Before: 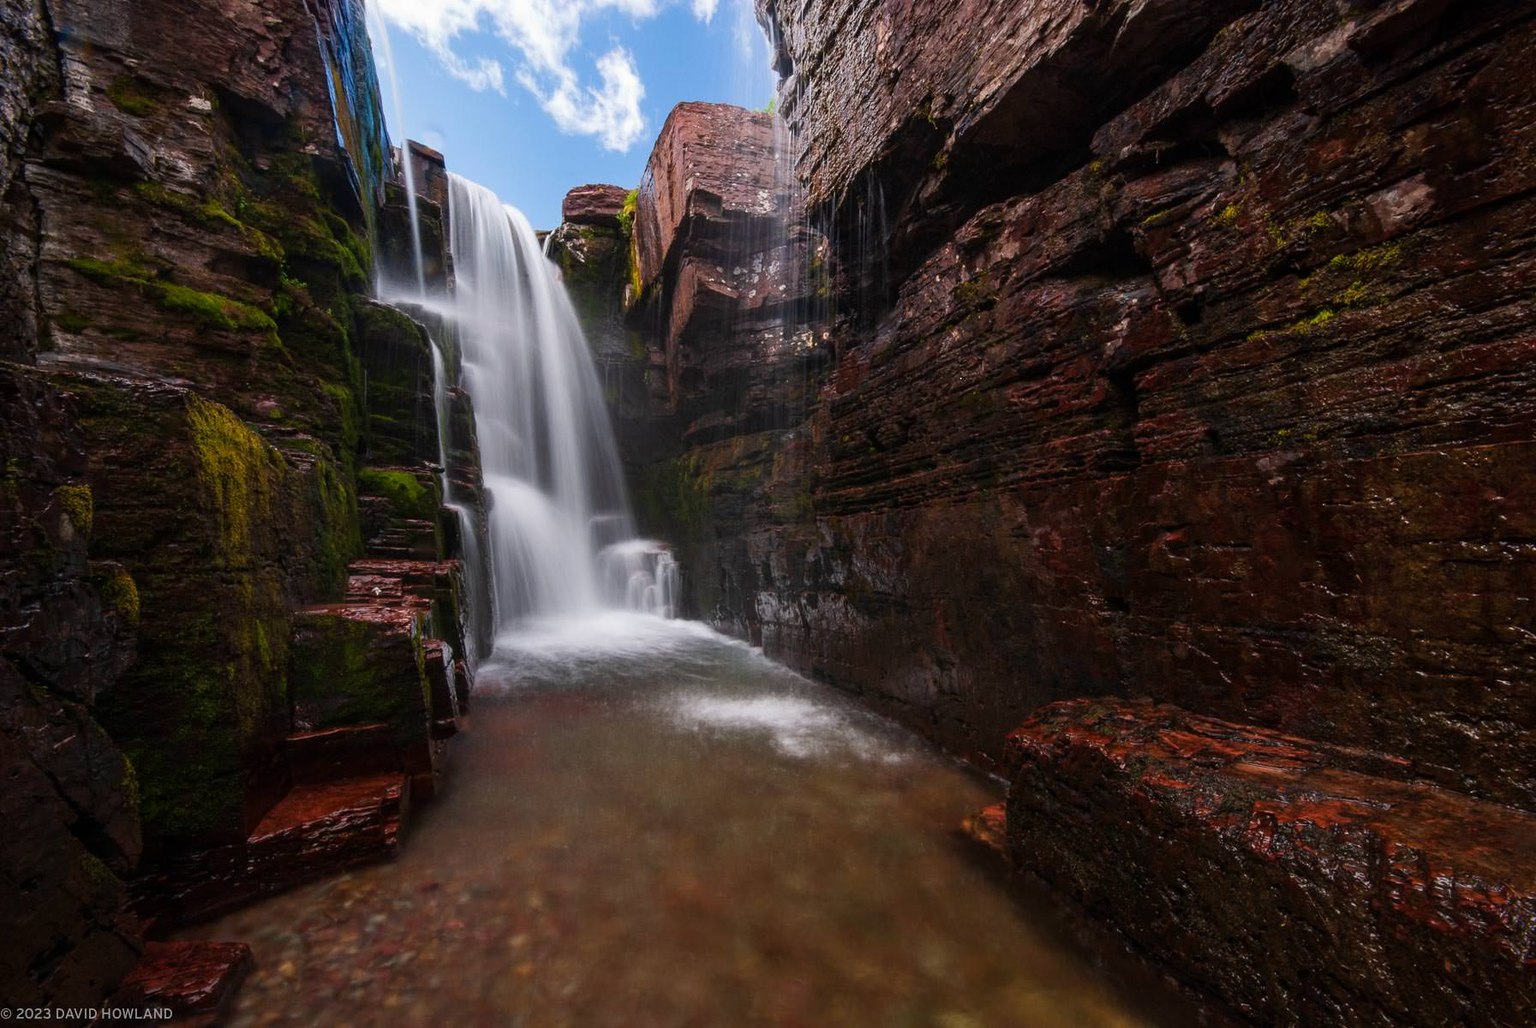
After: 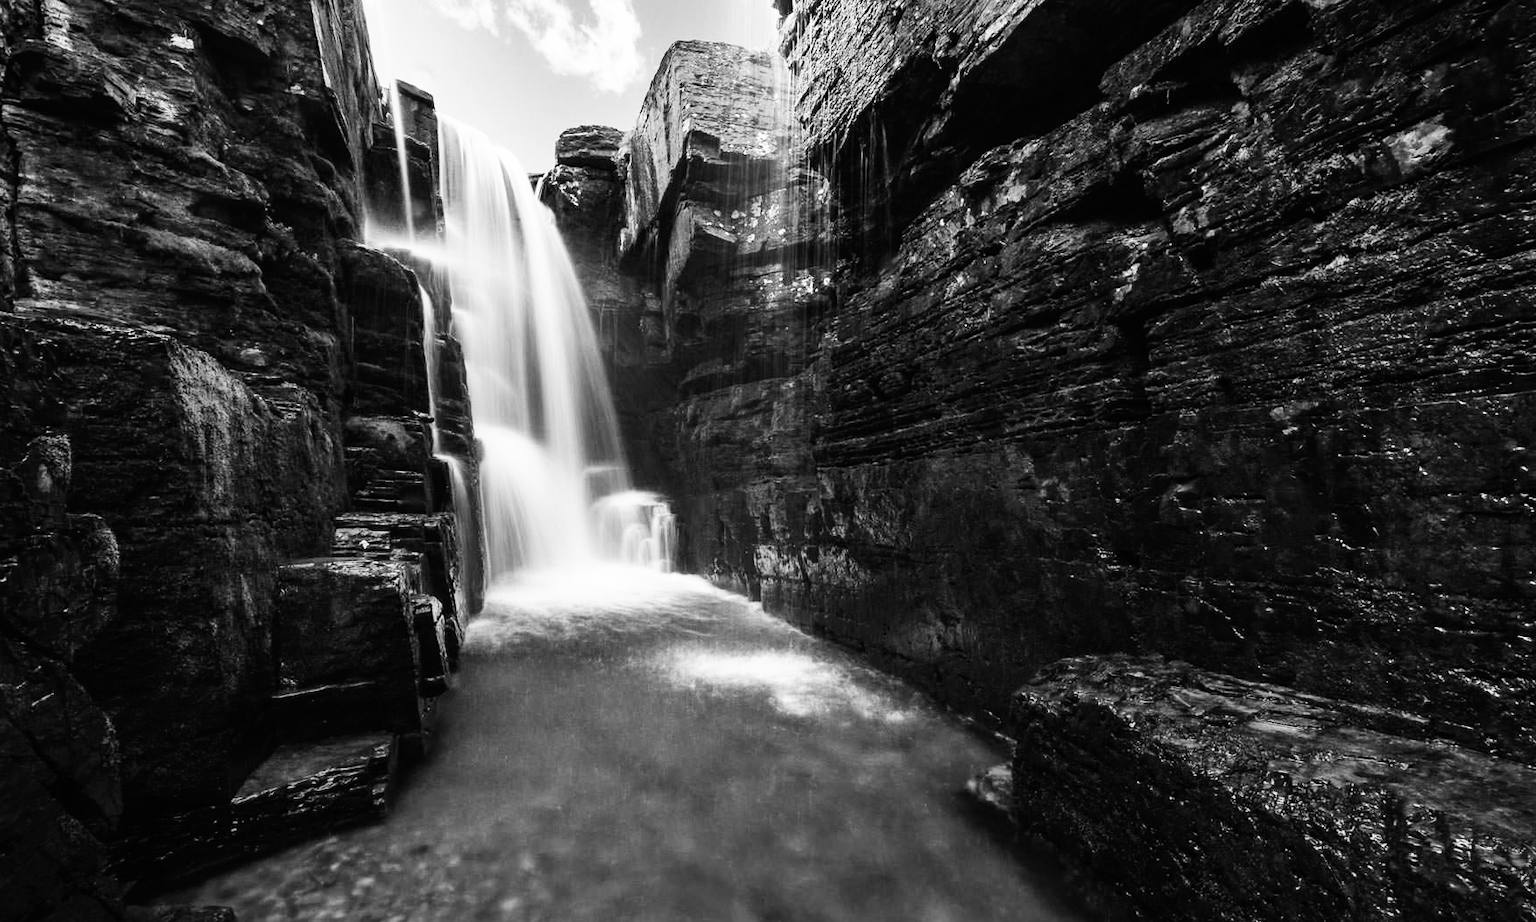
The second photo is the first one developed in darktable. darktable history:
shadows and highlights: shadows 30.63, highlights -63.22, shadows color adjustment 98%, highlights color adjustment 58.61%, soften with gaussian
crop: left 1.507%, top 6.147%, right 1.379%, bottom 6.637%
base curve: curves: ch0 [(0, 0) (0.007, 0.004) (0.027, 0.03) (0.046, 0.07) (0.207, 0.54) (0.442, 0.872) (0.673, 0.972) (1, 1)], preserve colors none
monochrome: on, module defaults
